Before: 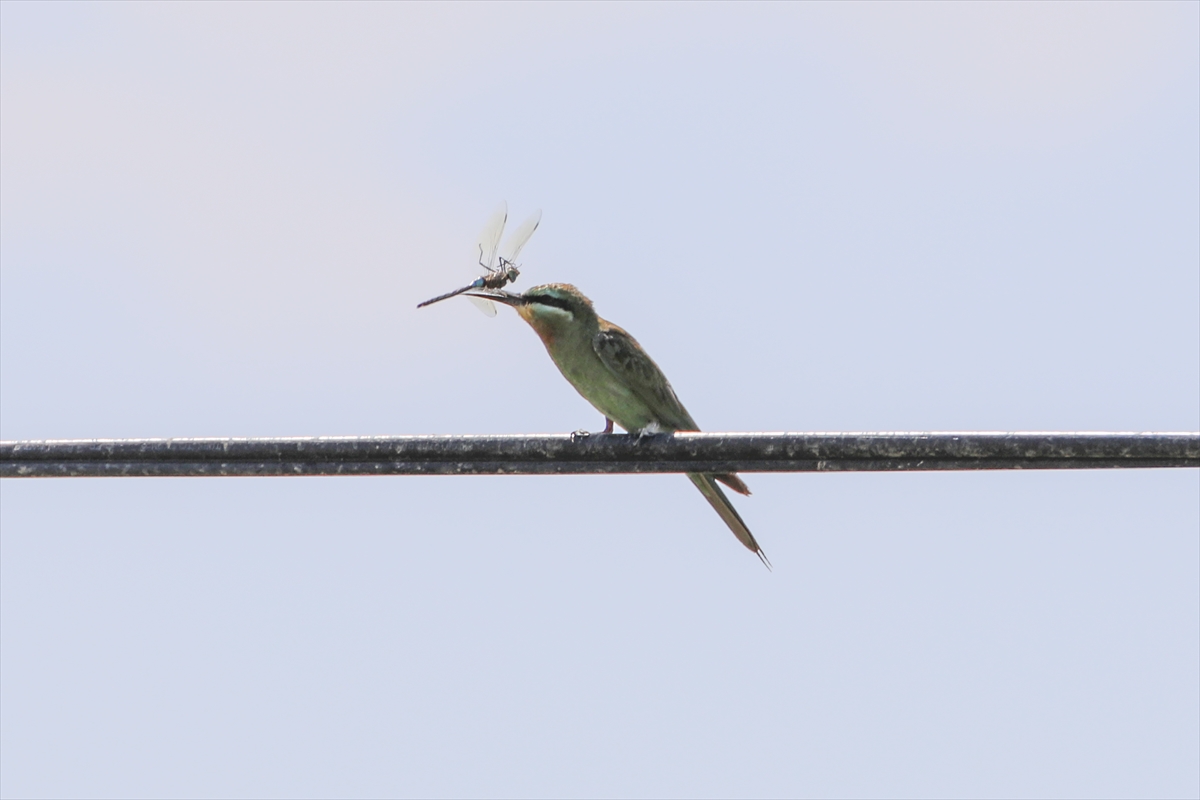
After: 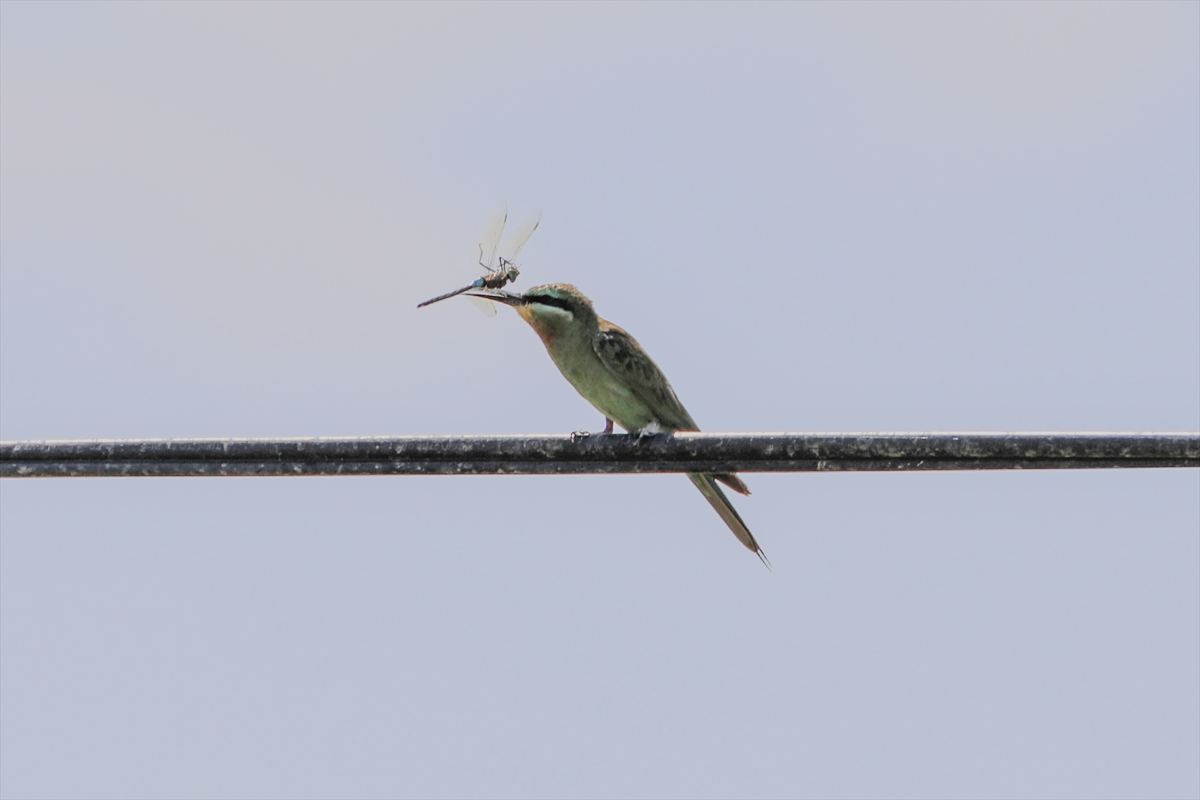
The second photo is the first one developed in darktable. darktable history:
filmic rgb: black relative exposure -7.65 EV, white relative exposure 4.56 EV, hardness 3.61, contrast 1.057, color science v6 (2022), iterations of high-quality reconstruction 0
